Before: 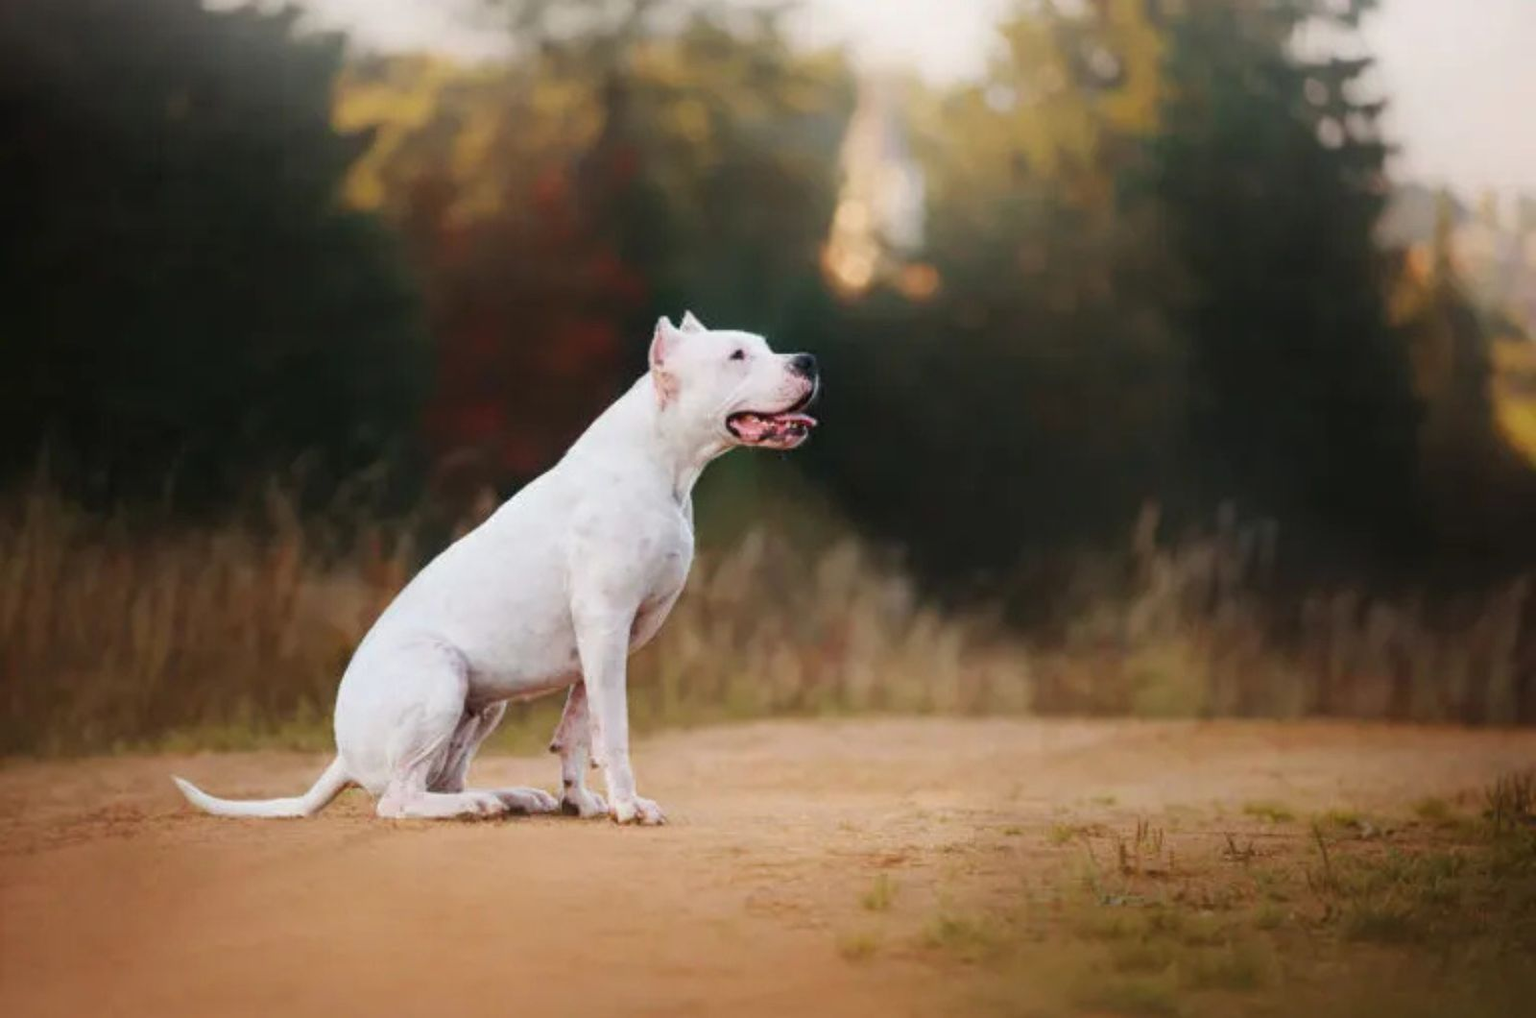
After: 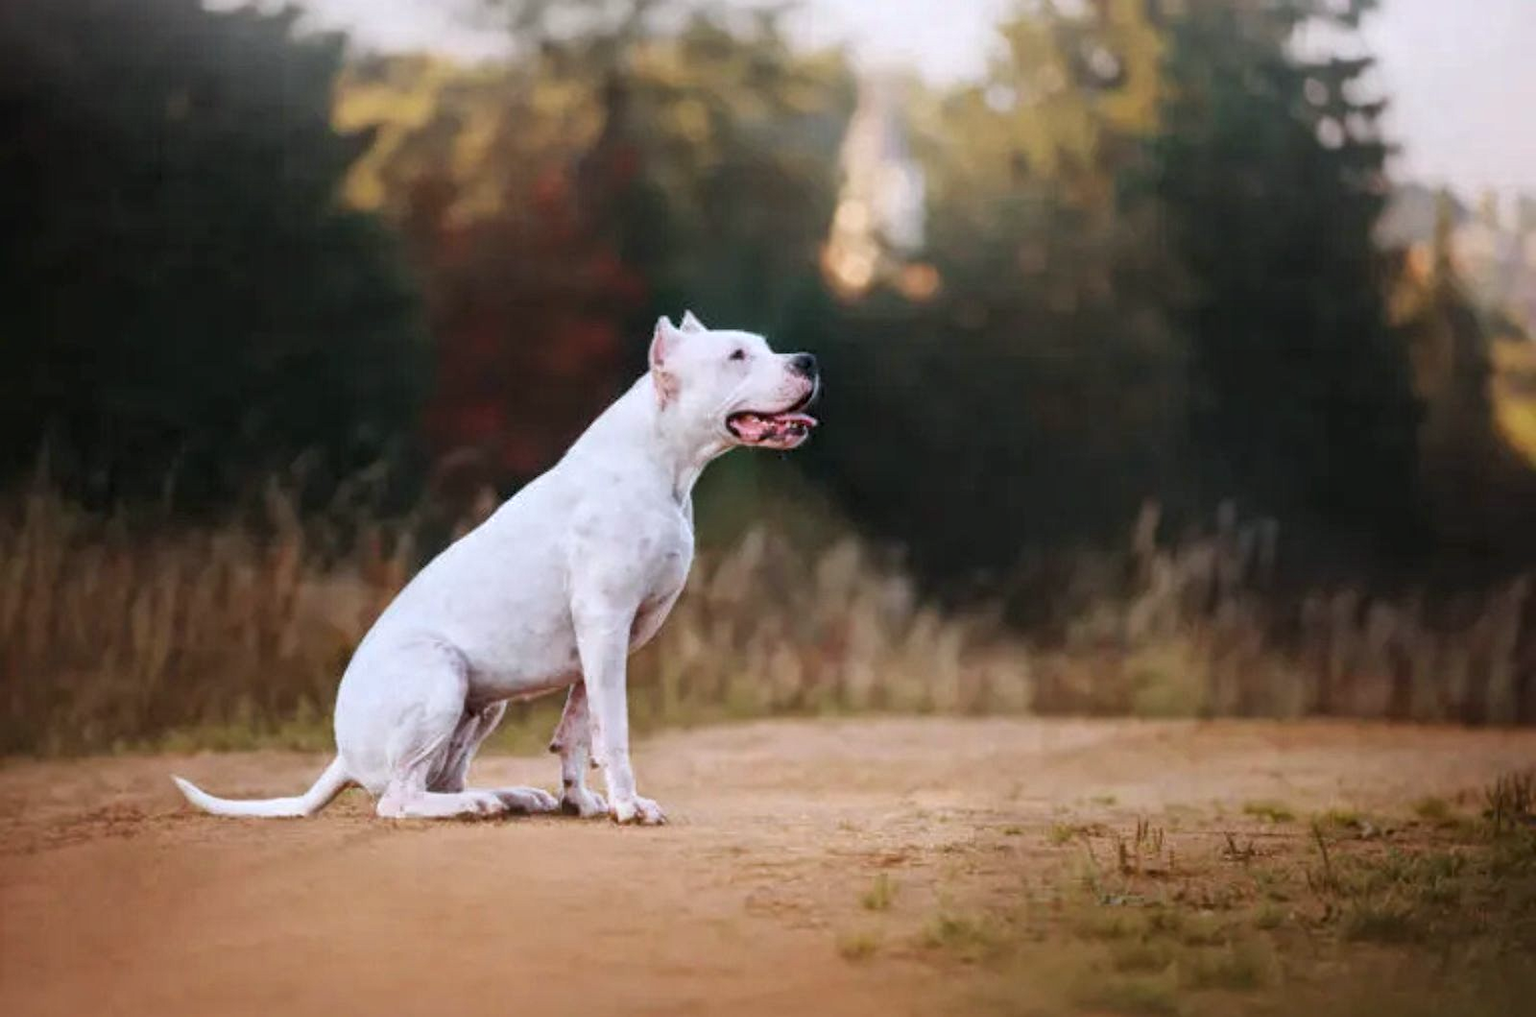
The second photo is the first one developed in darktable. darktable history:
local contrast: mode bilateral grid, contrast 20, coarseness 21, detail 150%, midtone range 0.2
color calibration: illuminant as shot in camera, x 0.358, y 0.373, temperature 4628.91 K
